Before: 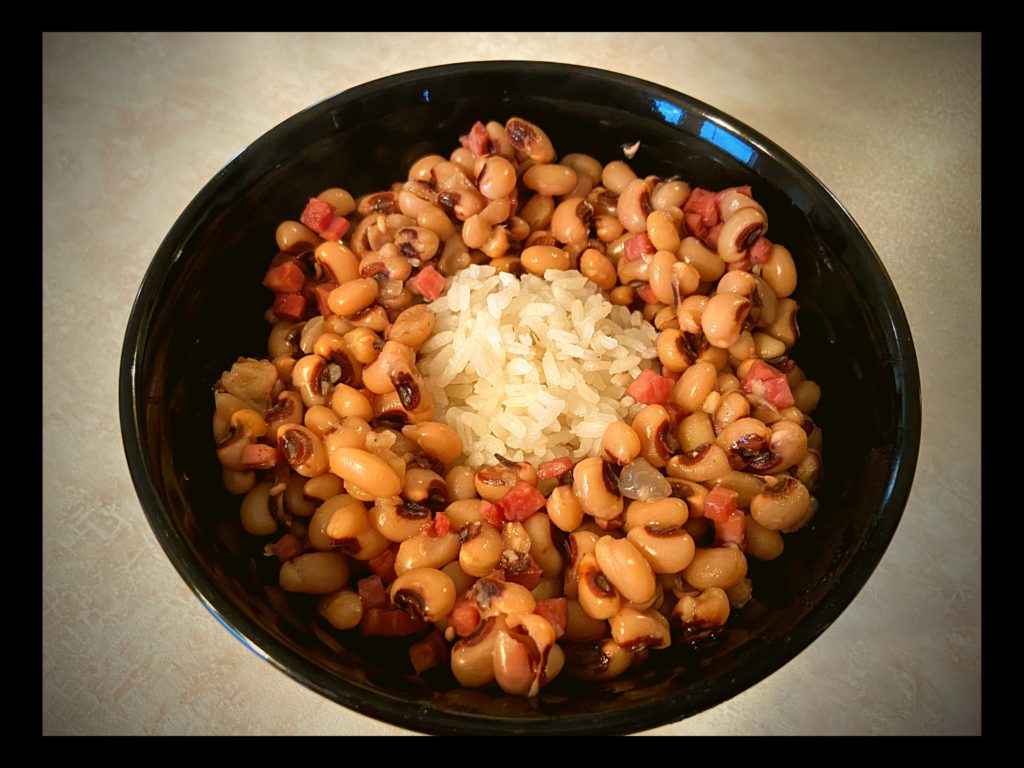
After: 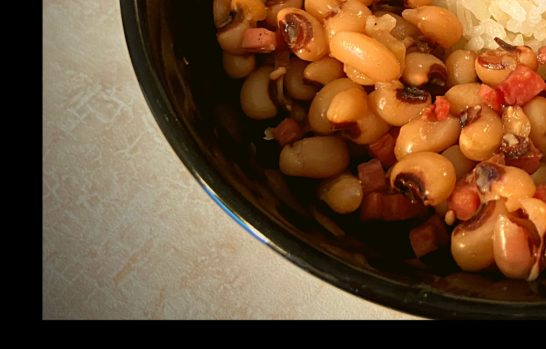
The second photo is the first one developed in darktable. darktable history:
crop and rotate: top 54.296%, right 46.669%, bottom 0.206%
